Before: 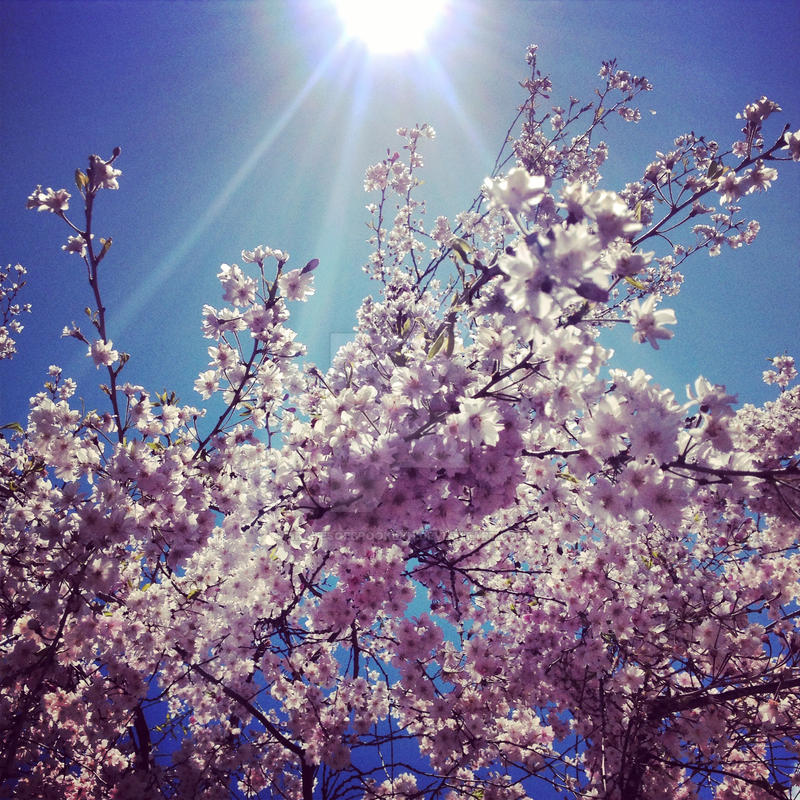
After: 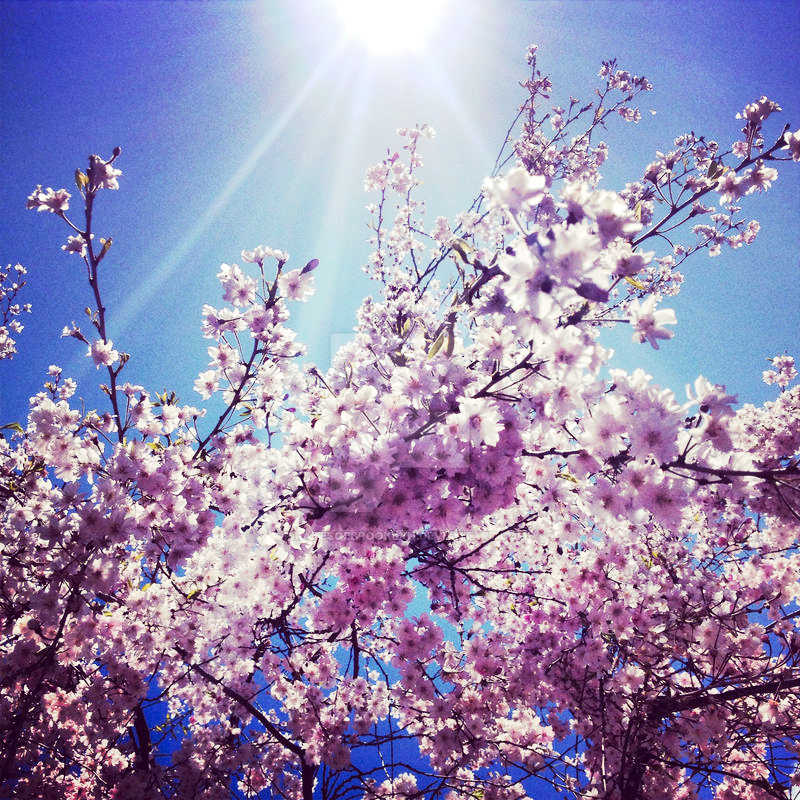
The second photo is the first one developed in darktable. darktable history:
tone curve: curves: ch0 [(0, 0) (0.055, 0.05) (0.258, 0.287) (0.434, 0.526) (0.517, 0.648) (0.745, 0.874) (1, 1)]; ch1 [(0, 0) (0.346, 0.307) (0.418, 0.383) (0.46, 0.439) (0.482, 0.493) (0.502, 0.503) (0.517, 0.514) (0.55, 0.561) (0.588, 0.603) (0.646, 0.688) (1, 1)]; ch2 [(0, 0) (0.346, 0.34) (0.431, 0.45) (0.485, 0.499) (0.5, 0.503) (0.527, 0.525) (0.545, 0.562) (0.679, 0.706) (1, 1)], preserve colors none
